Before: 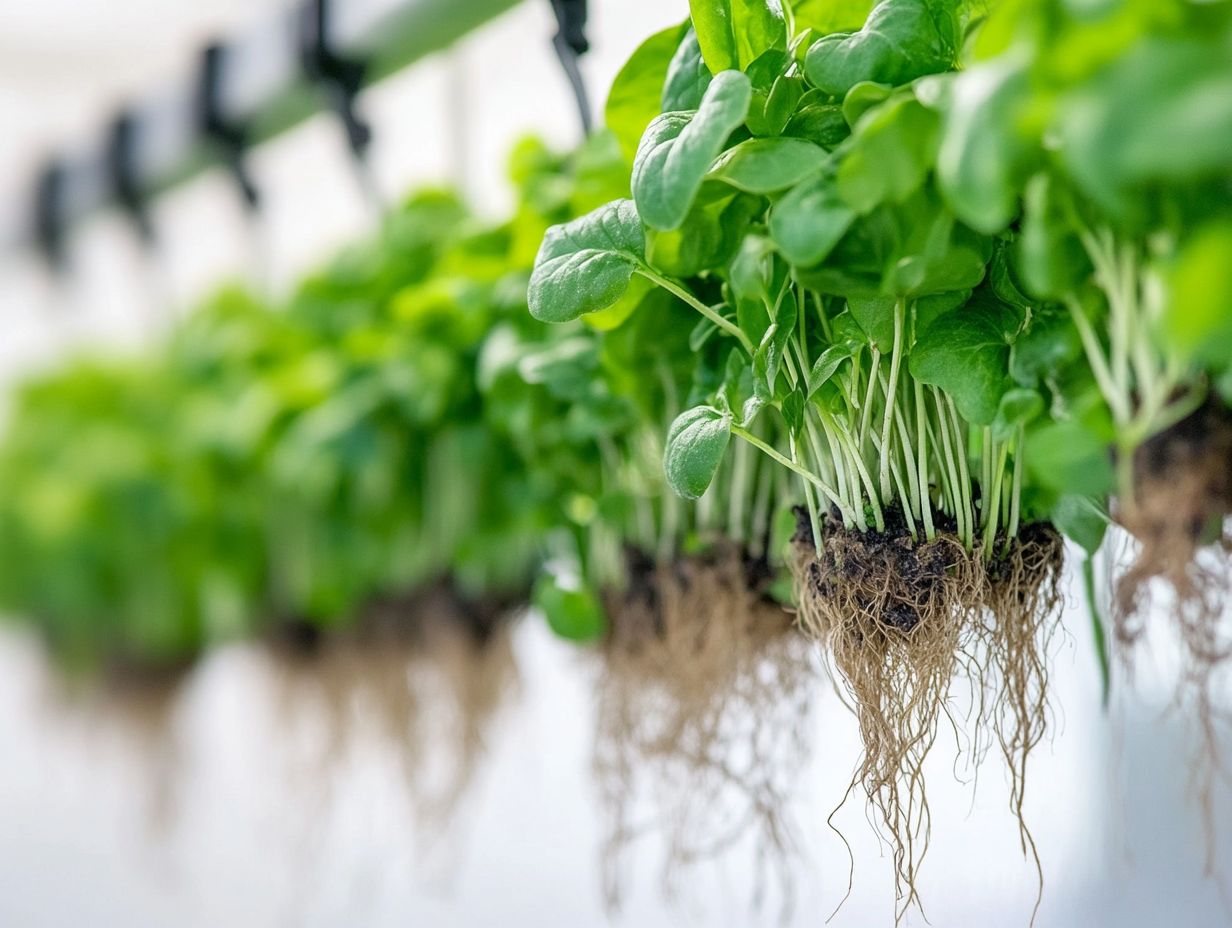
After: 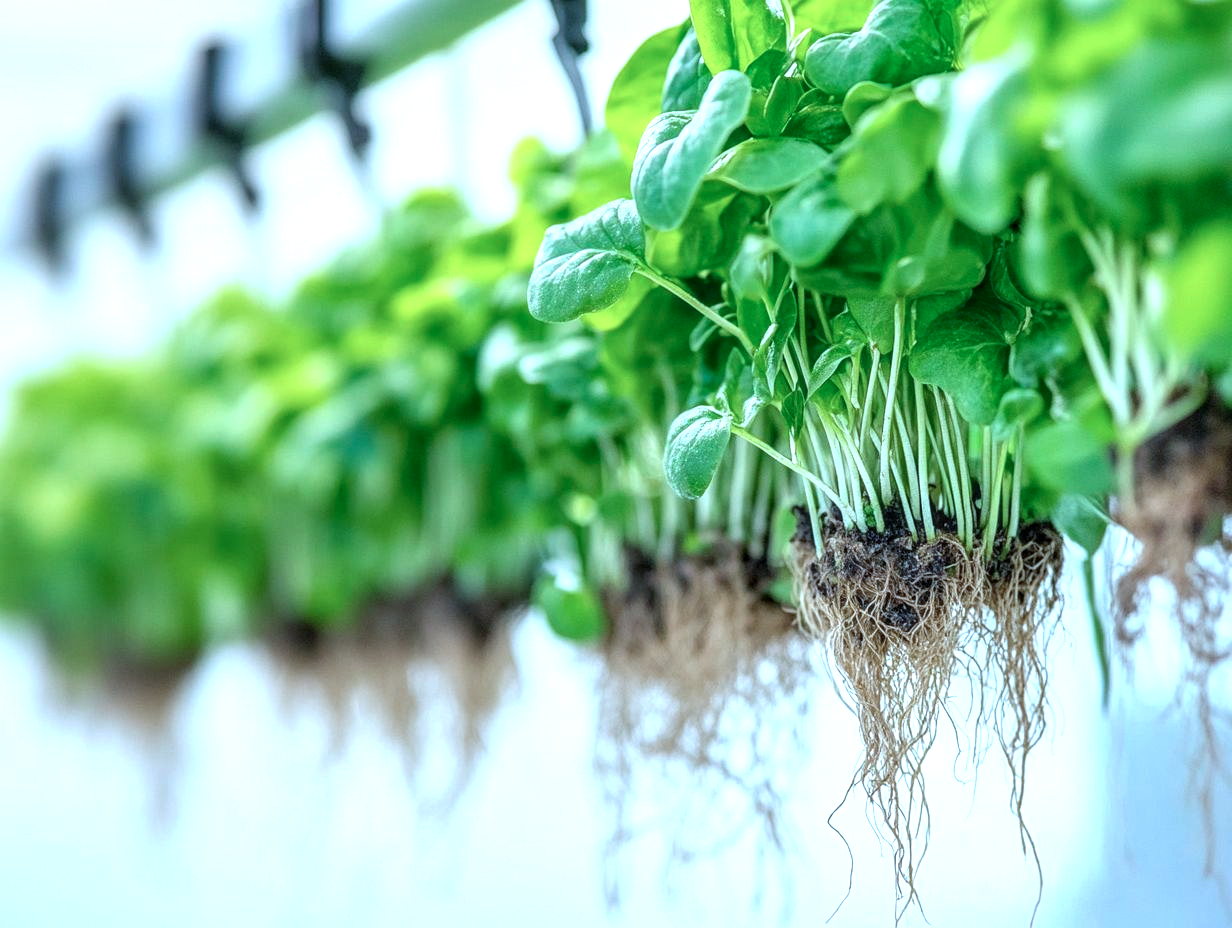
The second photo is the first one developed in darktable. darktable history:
exposure: exposure 0.556 EV, compensate highlight preservation false
color correction: highlights a* -9.73, highlights b* -21.22
local contrast: on, module defaults
color balance: contrast fulcrum 17.78%
